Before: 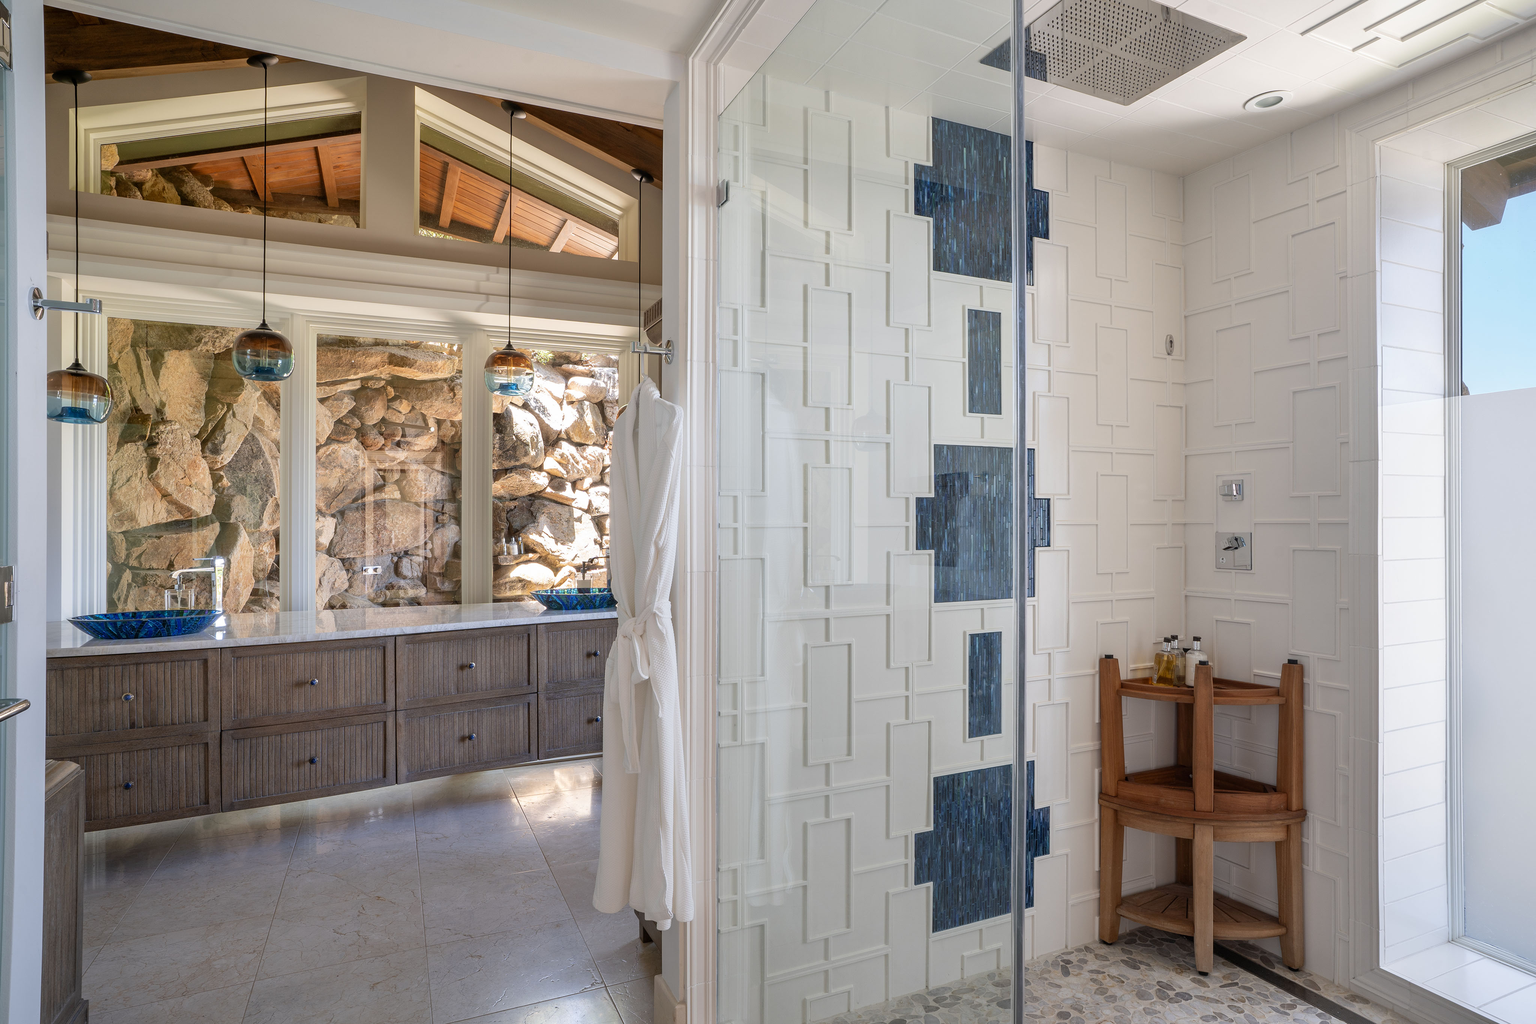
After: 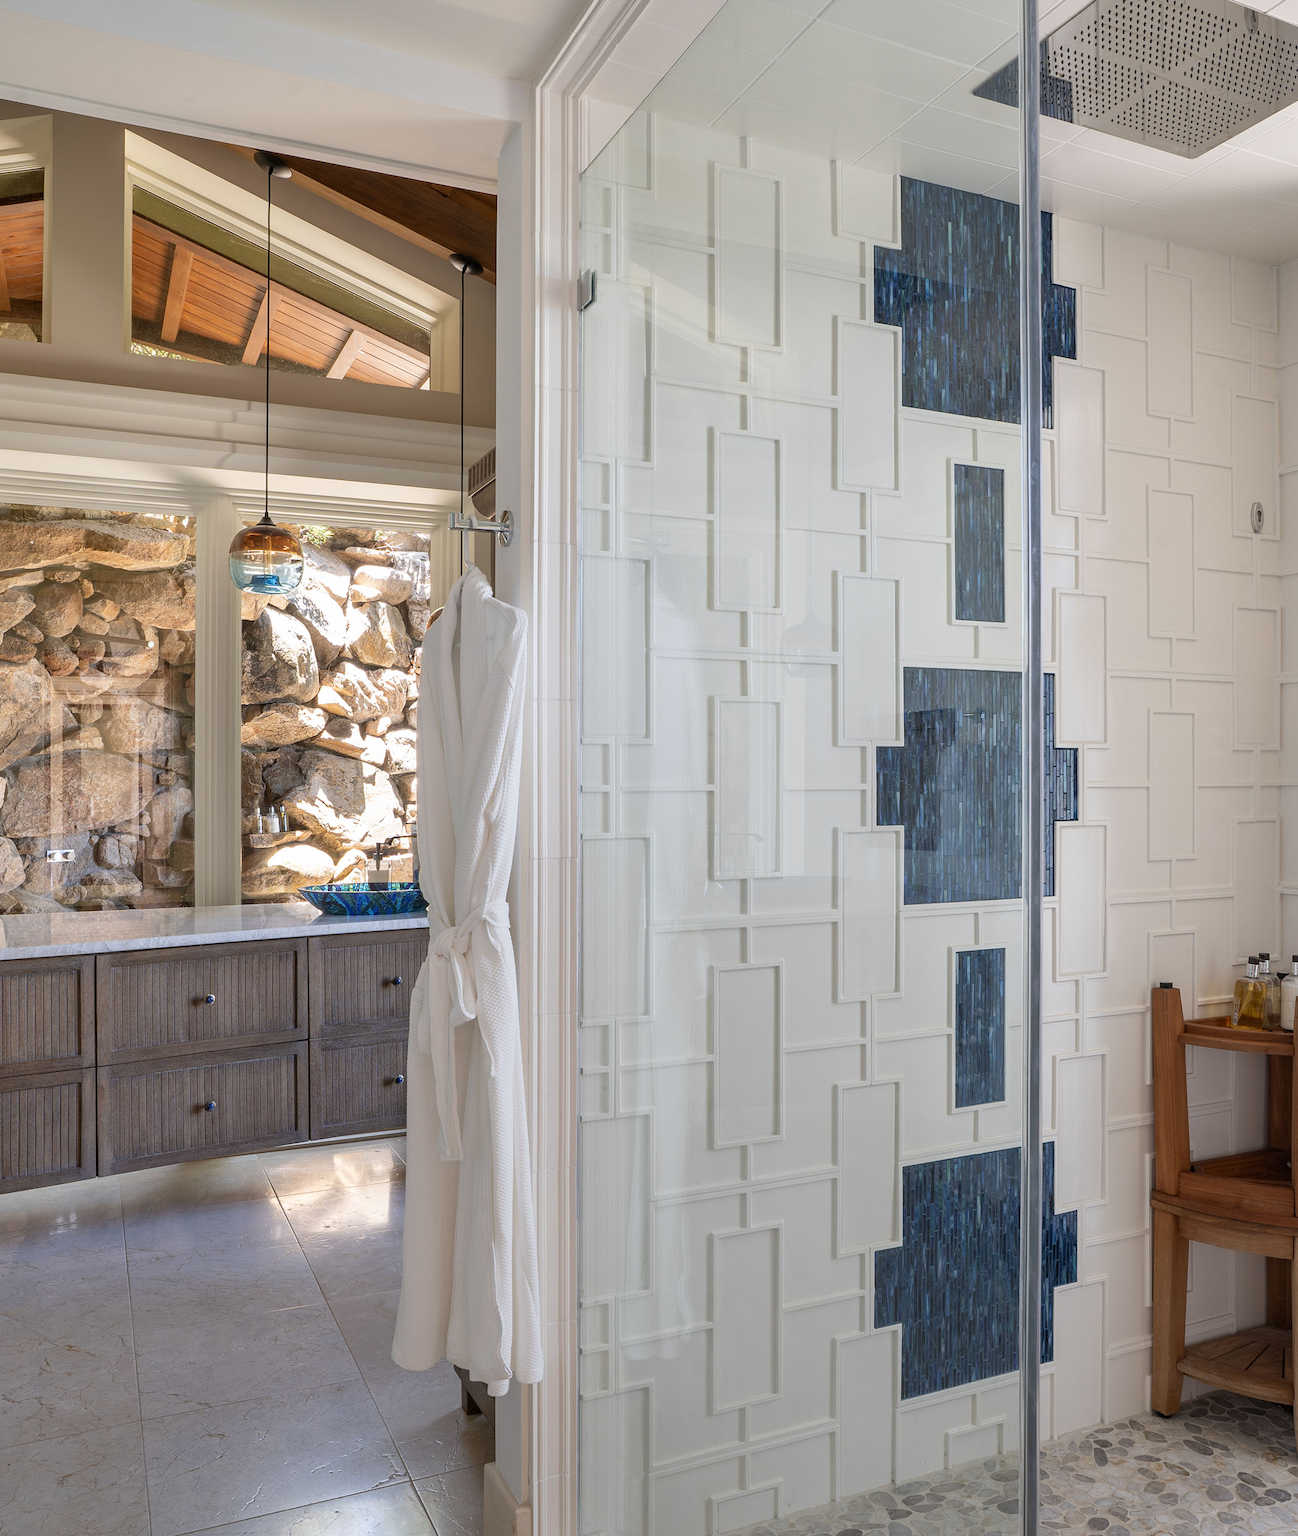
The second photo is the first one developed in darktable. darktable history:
crop: left 21.63%, right 22.033%, bottom 0.005%
